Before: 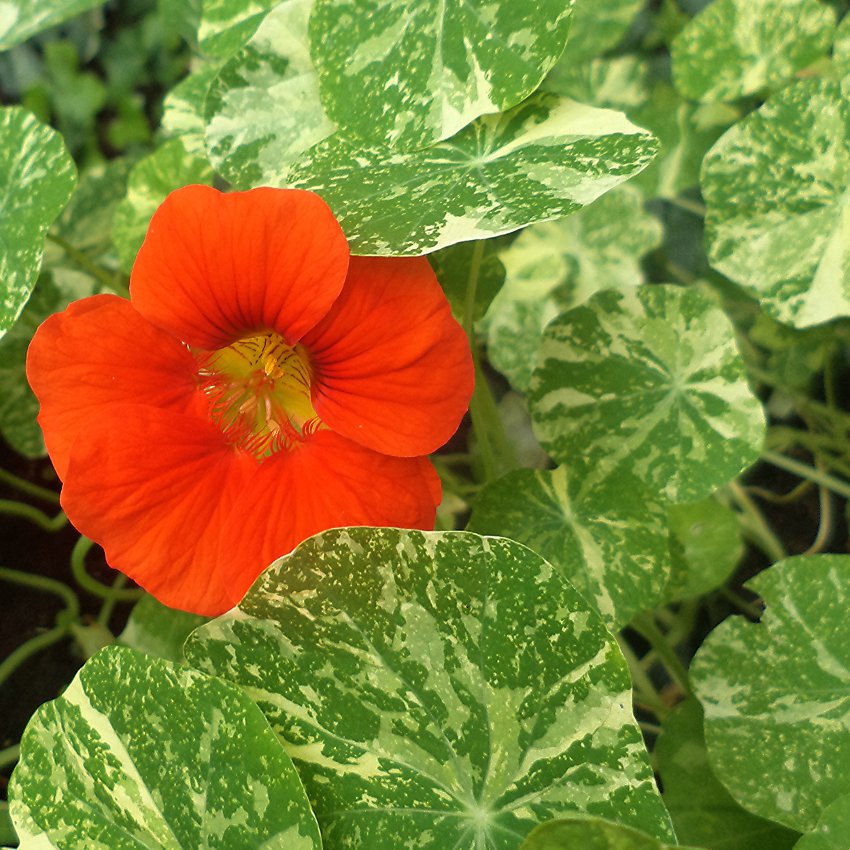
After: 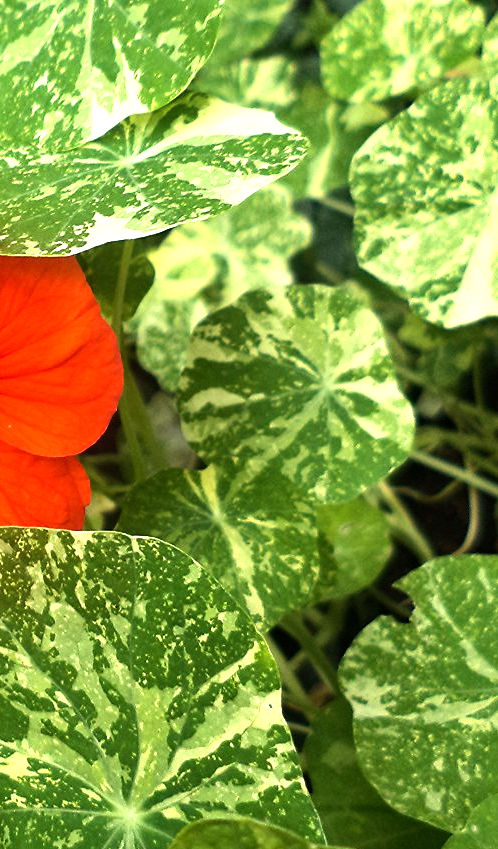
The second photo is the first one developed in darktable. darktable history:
tone equalizer: -8 EV -1.08 EV, -7 EV -1.01 EV, -6 EV -0.867 EV, -5 EV -0.578 EV, -3 EV 0.578 EV, -2 EV 0.867 EV, -1 EV 1.01 EV, +0 EV 1.08 EV, edges refinement/feathering 500, mask exposure compensation -1.57 EV, preserve details no
haze removal: compatibility mode true, adaptive false
crop: left 41.402%
white balance: red 1.009, blue 0.985
